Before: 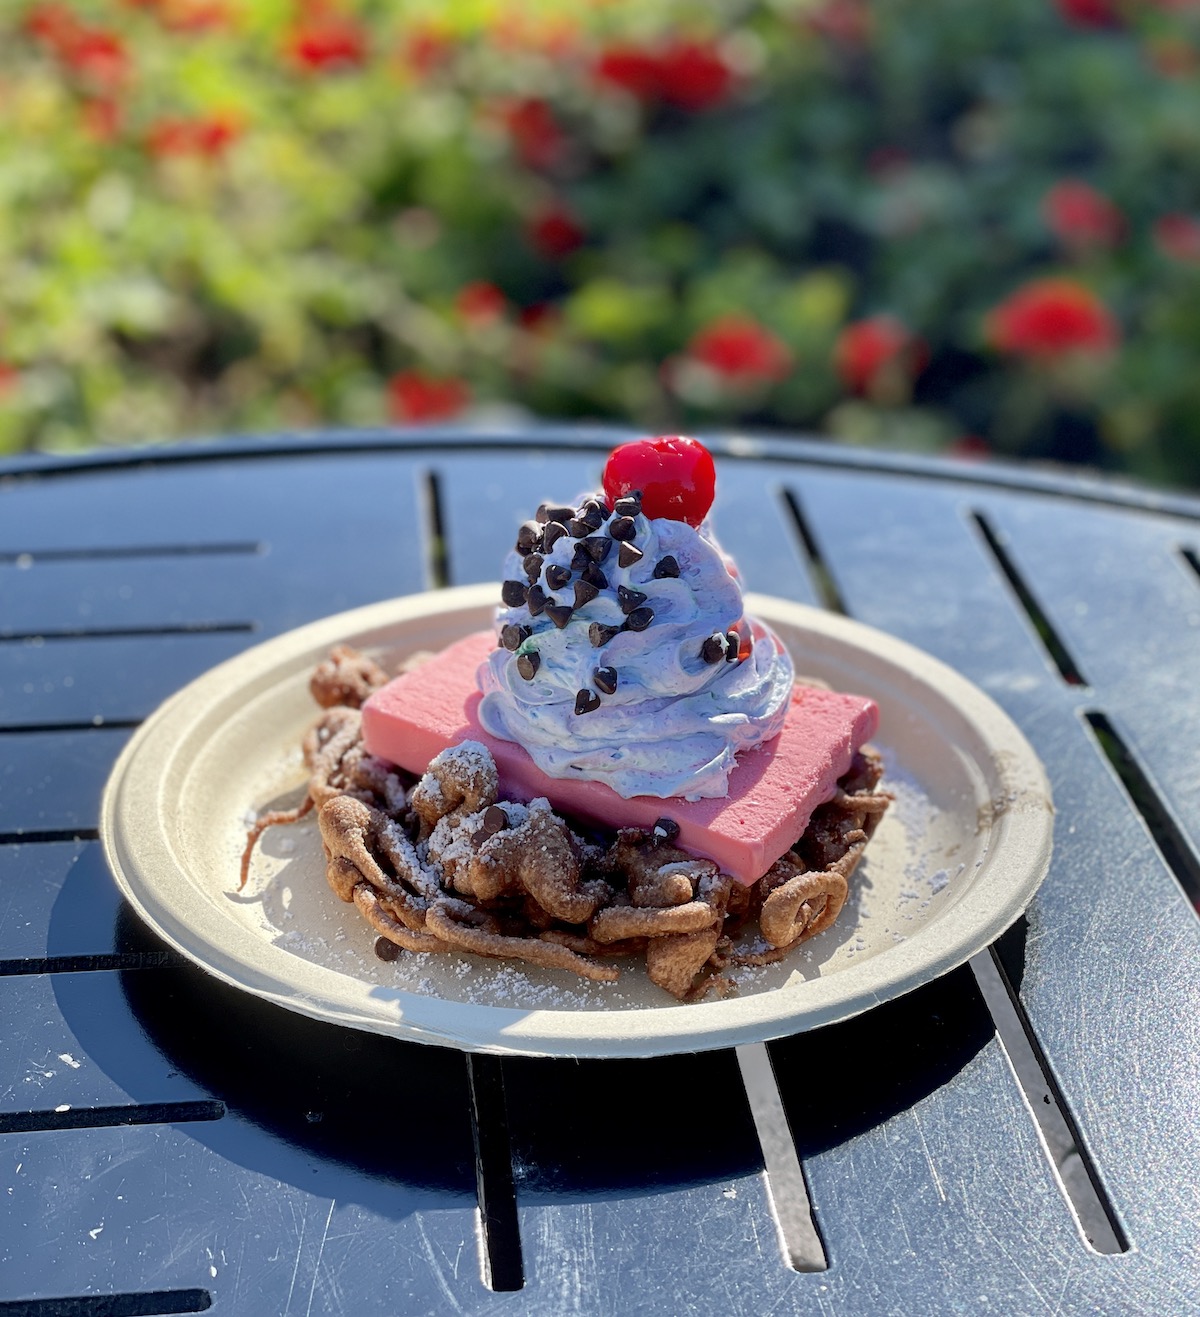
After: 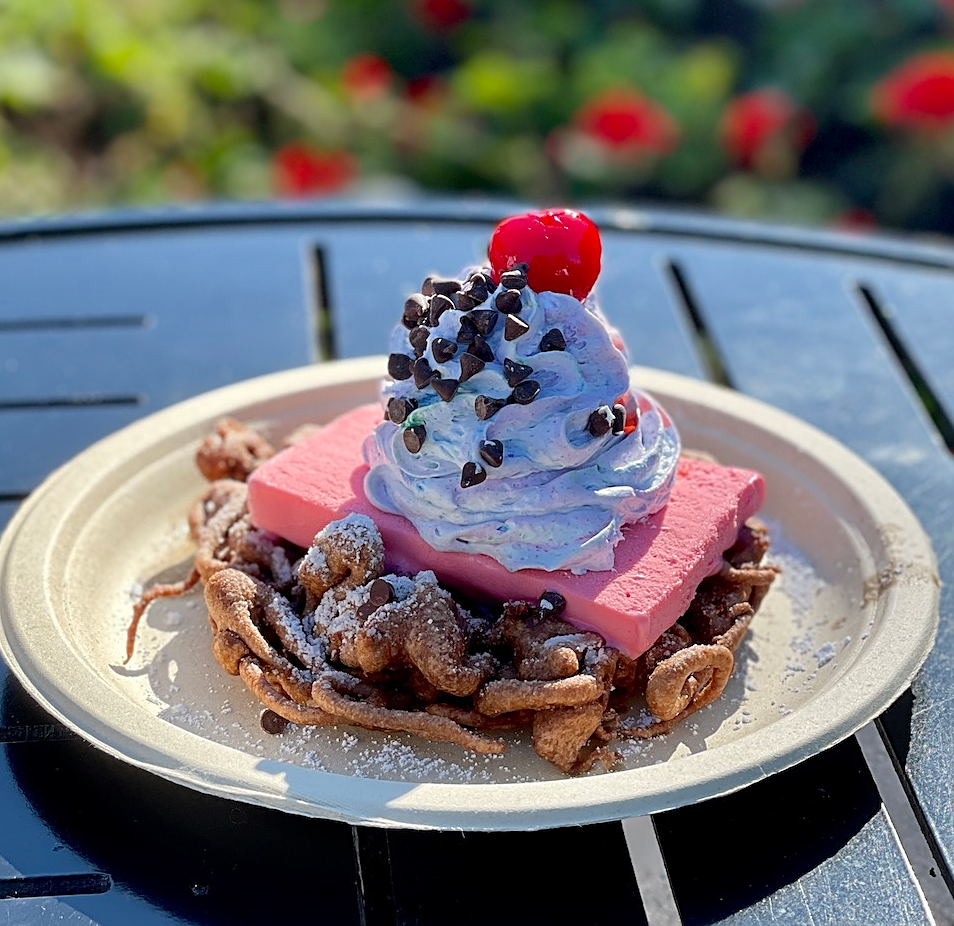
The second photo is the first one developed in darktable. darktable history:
sharpen: on, module defaults
crop: left 9.513%, top 17.269%, right 10.912%, bottom 12.377%
